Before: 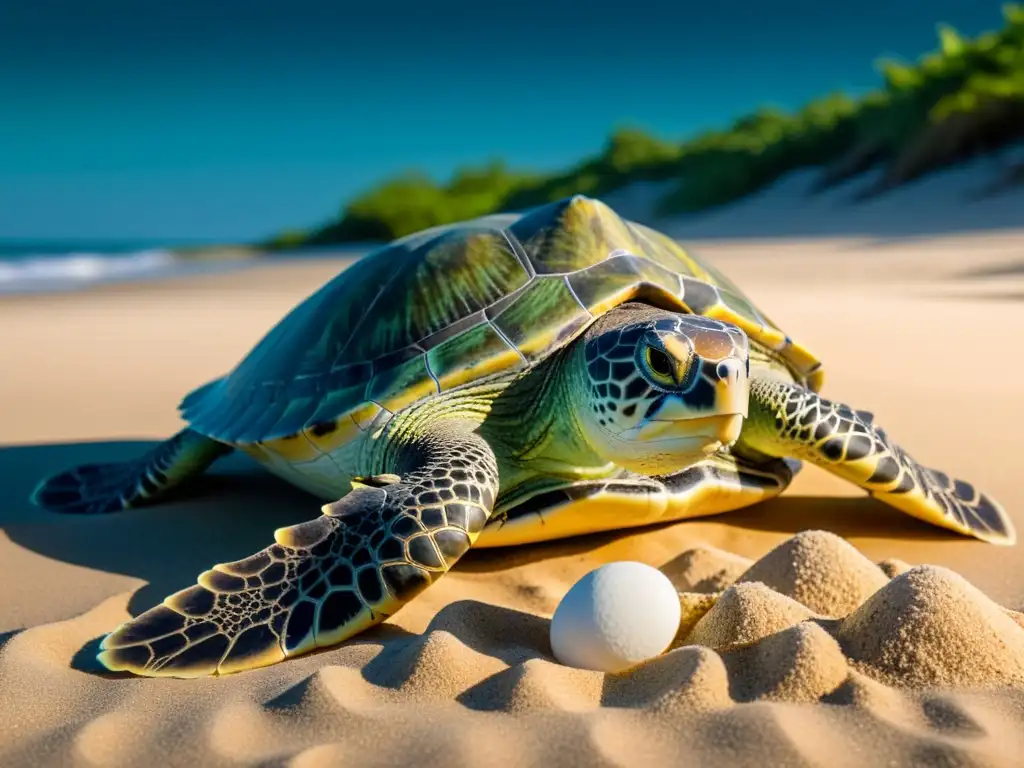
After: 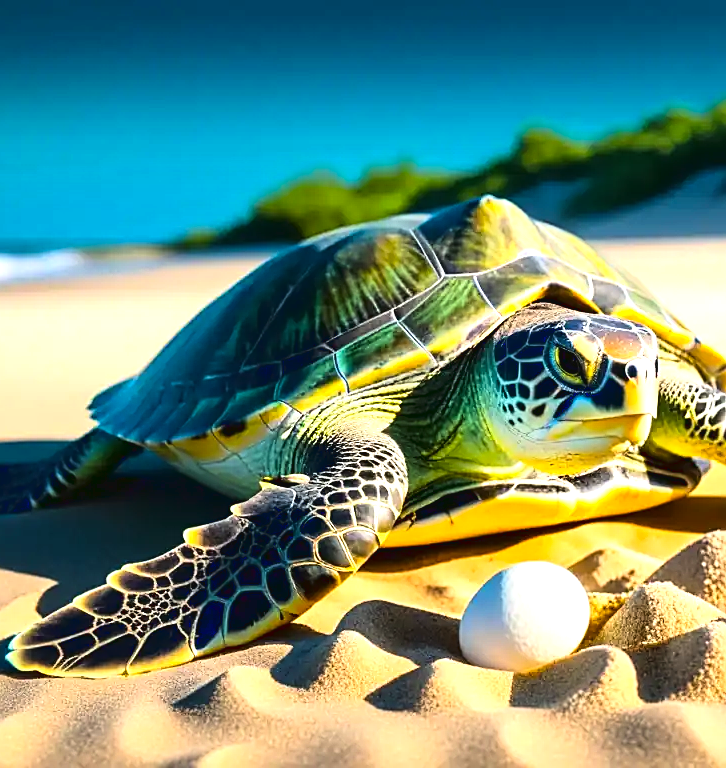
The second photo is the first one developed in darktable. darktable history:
tone curve: curves: ch0 [(0.001, 0.034) (0.115, 0.093) (0.251, 0.232) (0.382, 0.397) (0.652, 0.719) (0.802, 0.876) (1, 0.998)]; ch1 [(0, 0) (0.384, 0.324) (0.472, 0.466) (0.504, 0.5) (0.517, 0.533) (0.547, 0.564) (0.582, 0.628) (0.657, 0.727) (1, 1)]; ch2 [(0, 0) (0.278, 0.232) (0.5, 0.5) (0.531, 0.552) (0.61, 0.653) (1, 1)], color space Lab, linked channels, preserve colors none
sharpen: on, module defaults
crop and rotate: left 8.963%, right 20.083%
color balance rgb: perceptual saturation grading › global saturation -0.011%, perceptual brilliance grading › global brilliance 12.777%, perceptual brilliance grading › highlights 15.078%, global vibrance 20%
